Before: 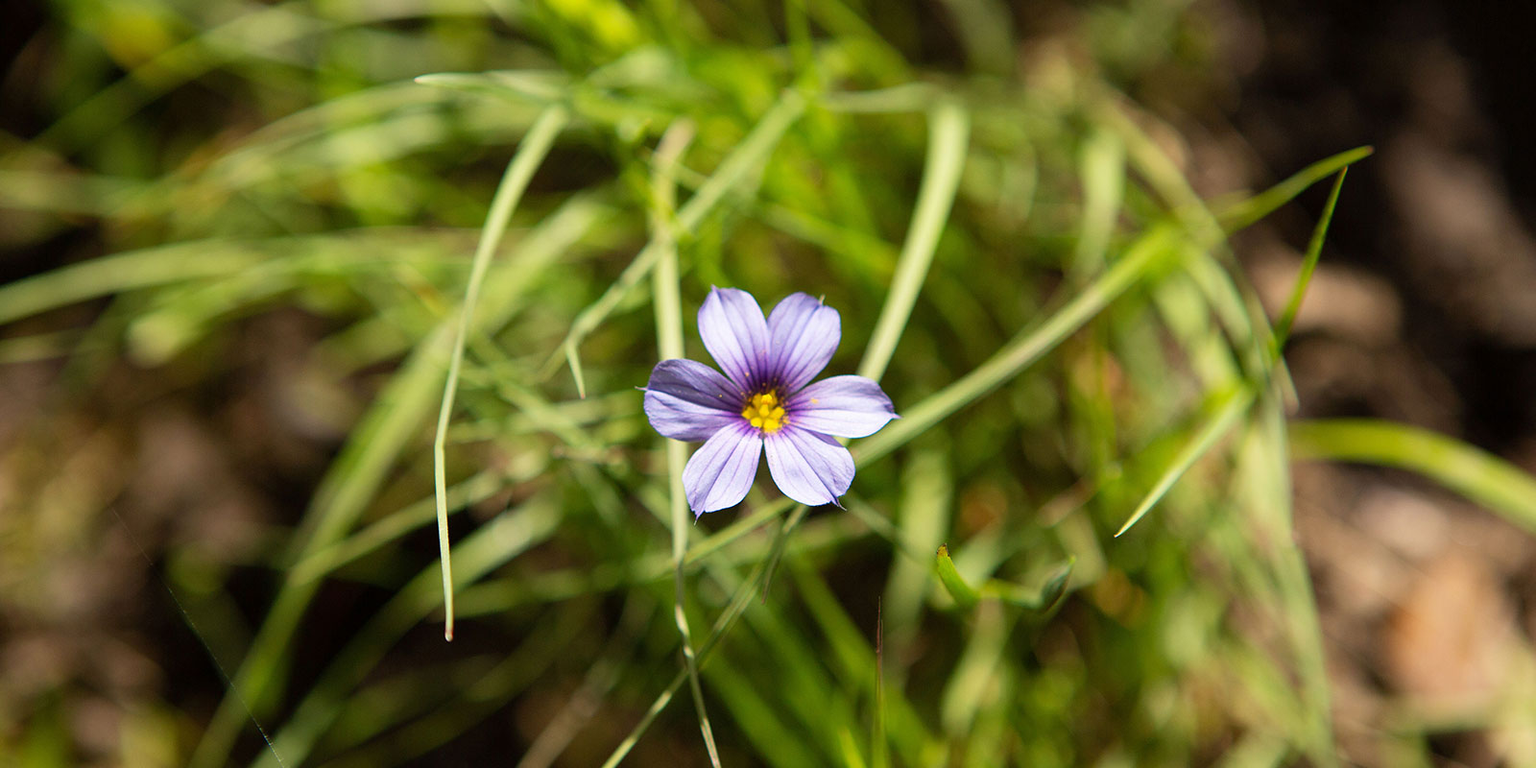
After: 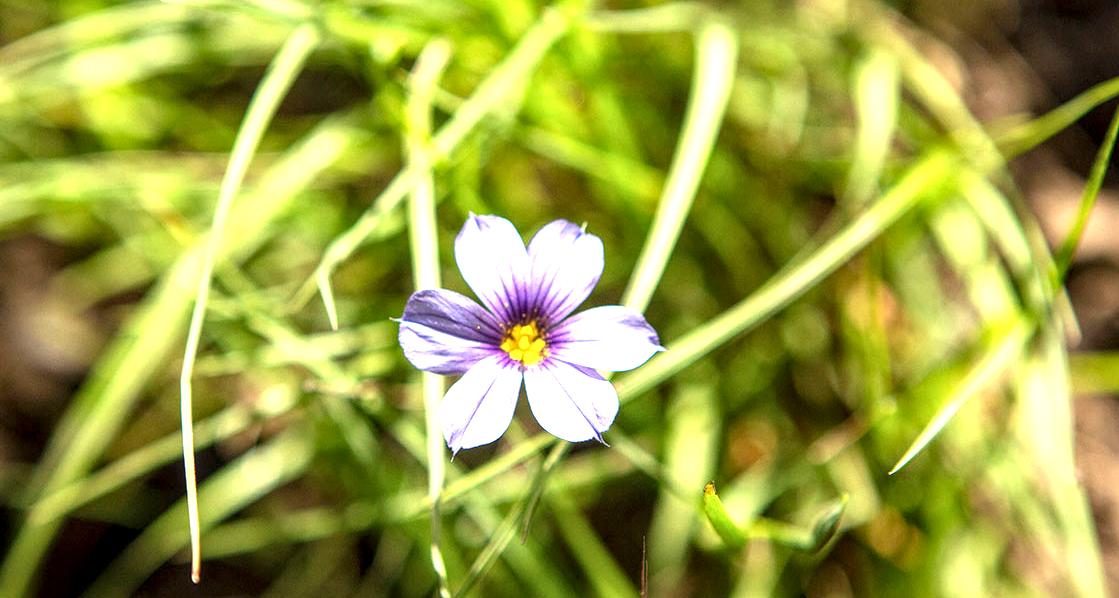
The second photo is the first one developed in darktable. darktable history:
crop and rotate: left 17.046%, top 10.659%, right 12.989%, bottom 14.553%
local contrast: highlights 20%, detail 150%
exposure: black level correction 0, exposure 1.1 EV, compensate exposure bias true, compensate highlight preservation false
